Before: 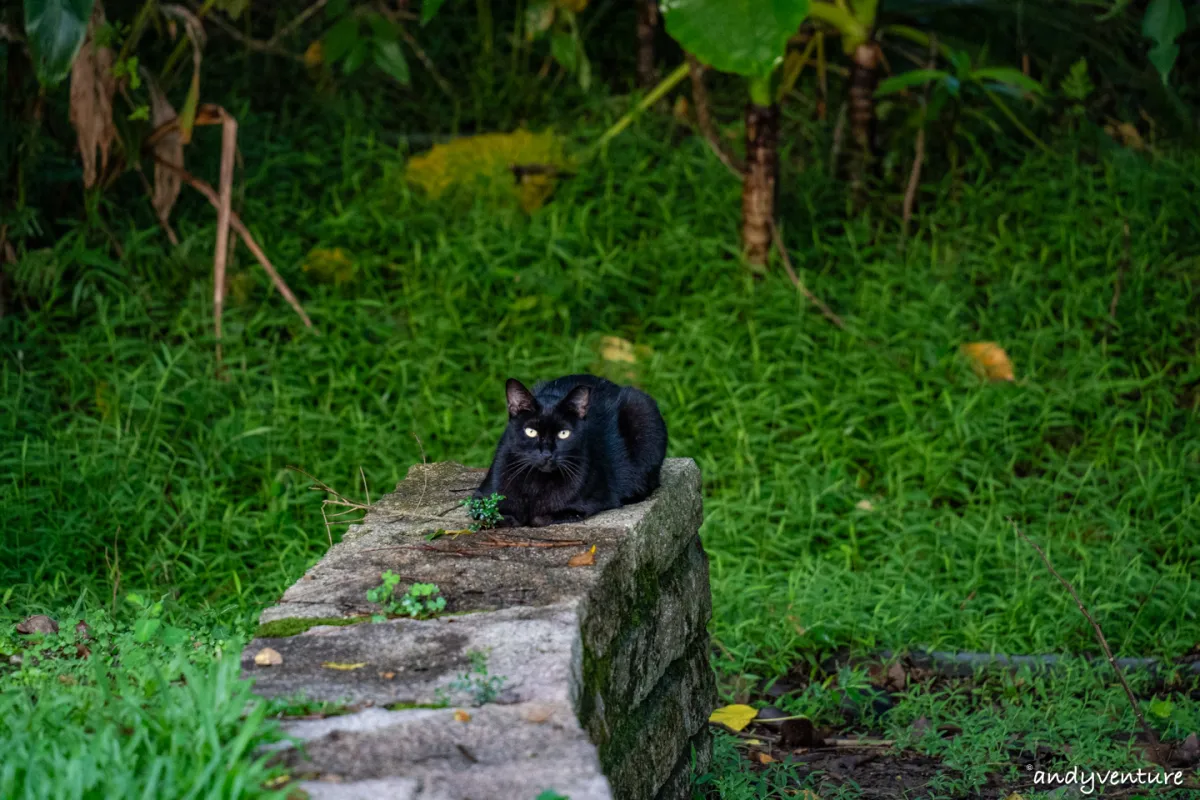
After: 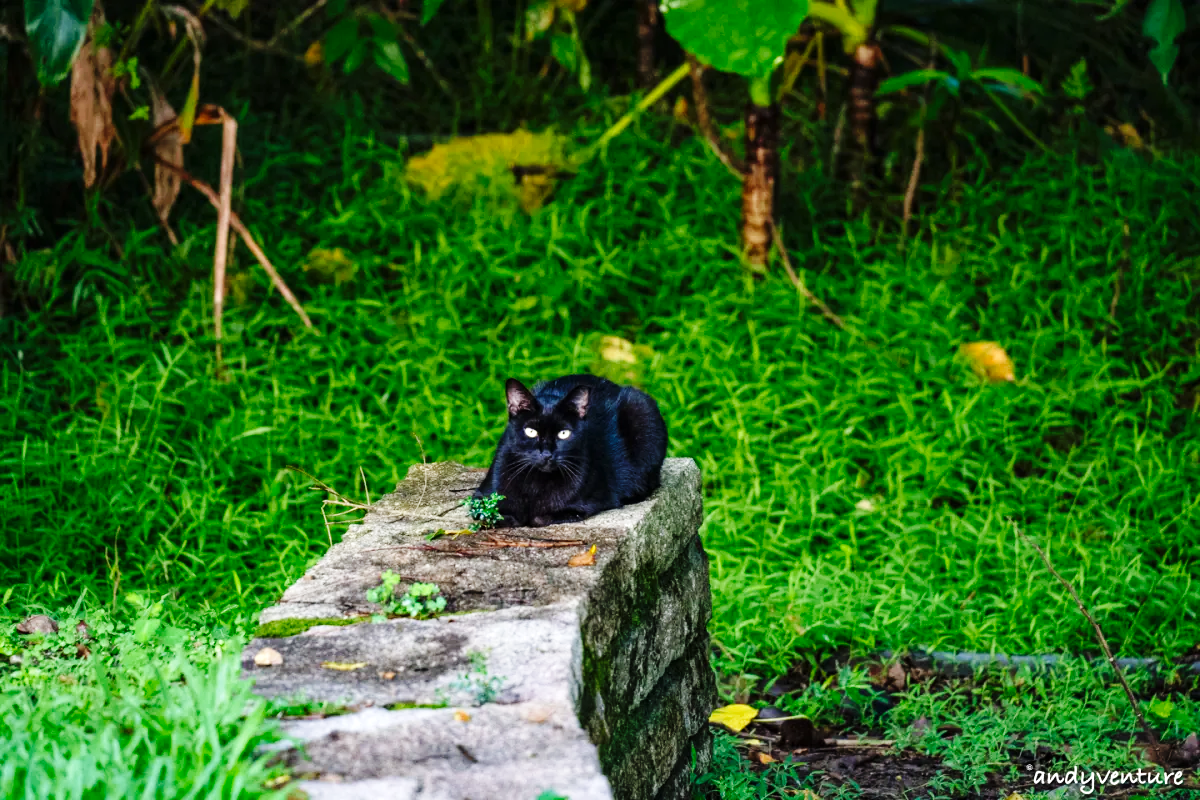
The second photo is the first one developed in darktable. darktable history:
exposure: exposure 0.57 EV, compensate highlight preservation false
base curve: curves: ch0 [(0, 0) (0.036, 0.025) (0.121, 0.166) (0.206, 0.329) (0.605, 0.79) (1, 1)], exposure shift 0.01, preserve colors none
